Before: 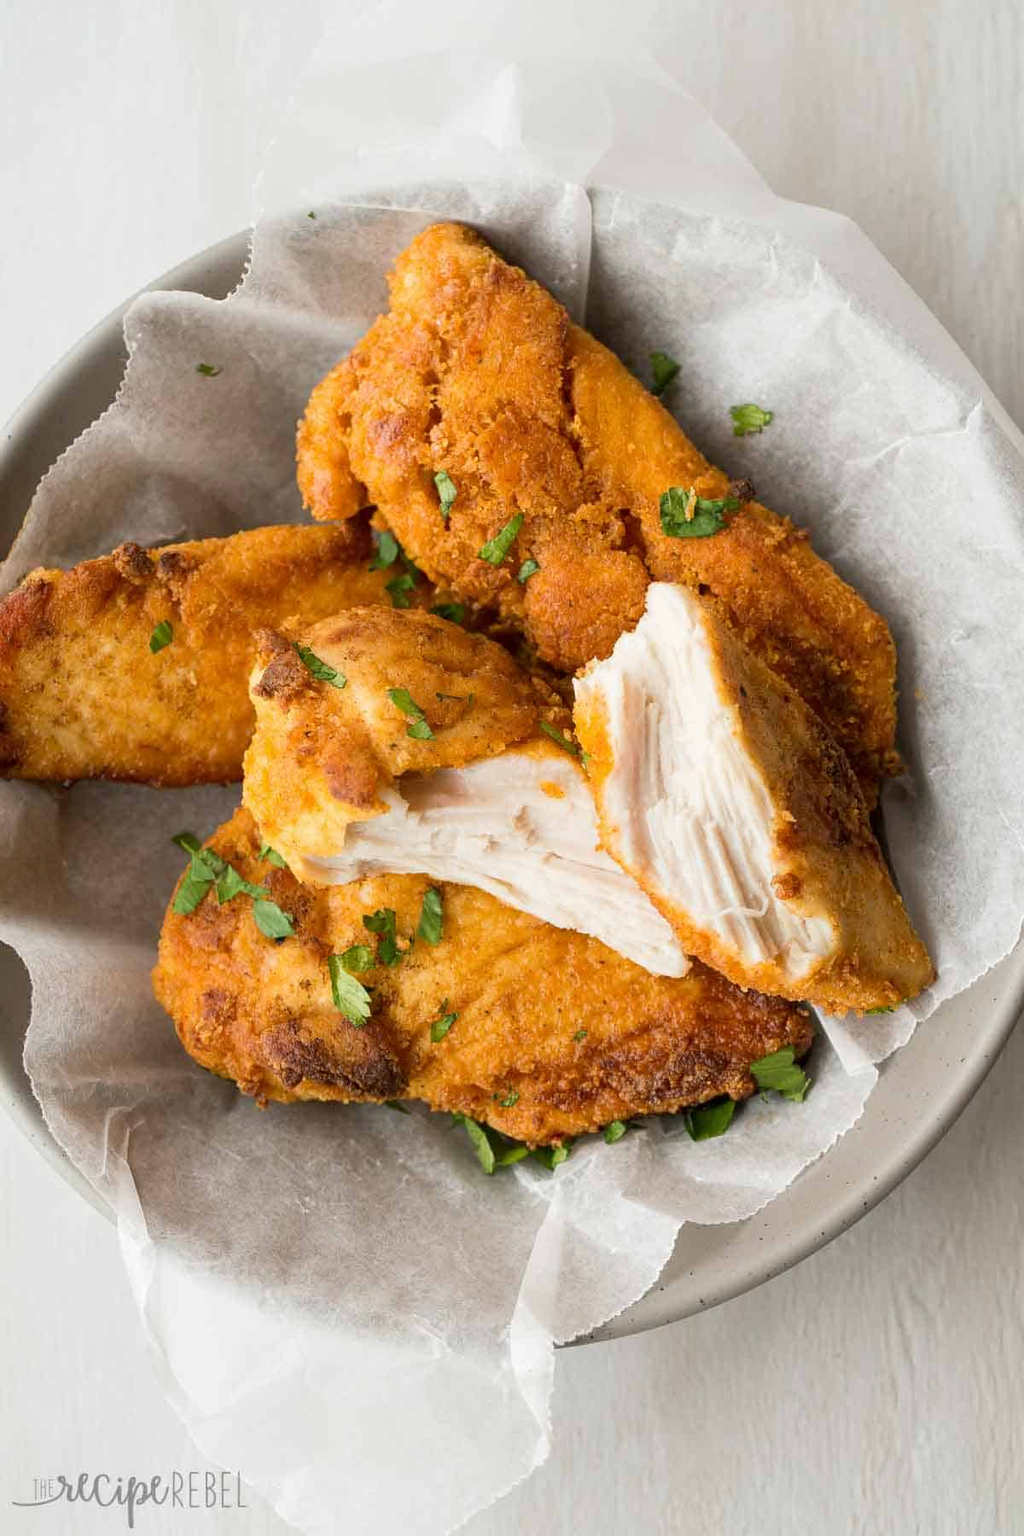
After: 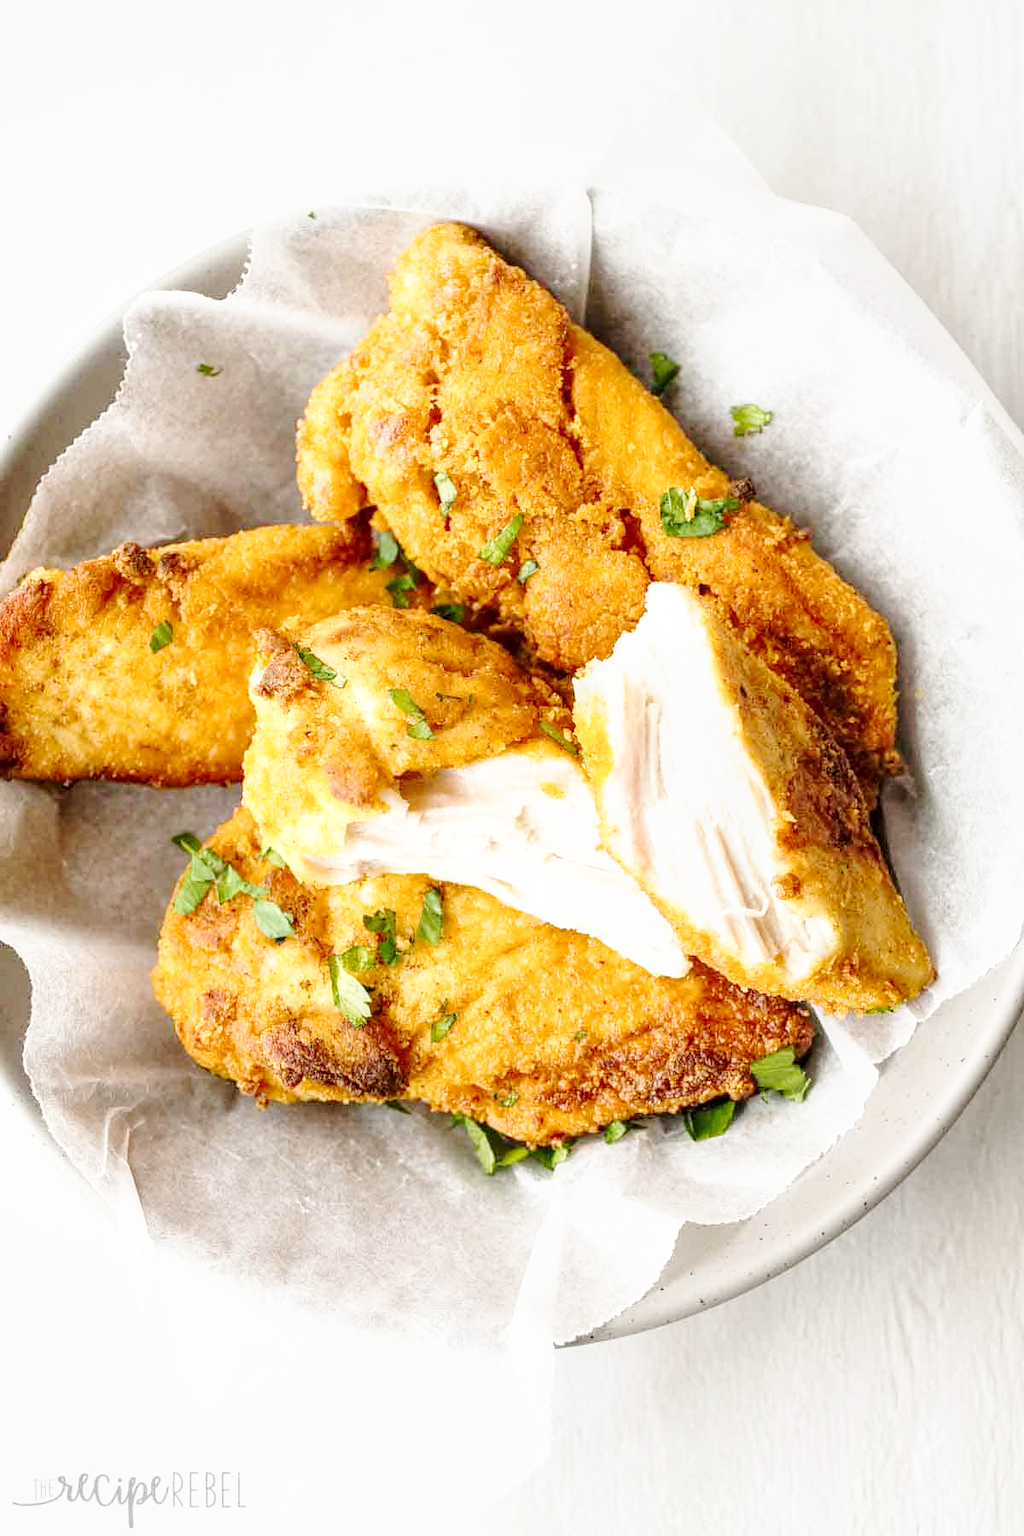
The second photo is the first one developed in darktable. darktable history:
local contrast: detail 130%
base curve: curves: ch0 [(0, 0) (0.025, 0.046) (0.112, 0.277) (0.467, 0.74) (0.814, 0.929) (1, 0.942)], preserve colors none
exposure: exposure 0.3 EV, compensate highlight preservation false
